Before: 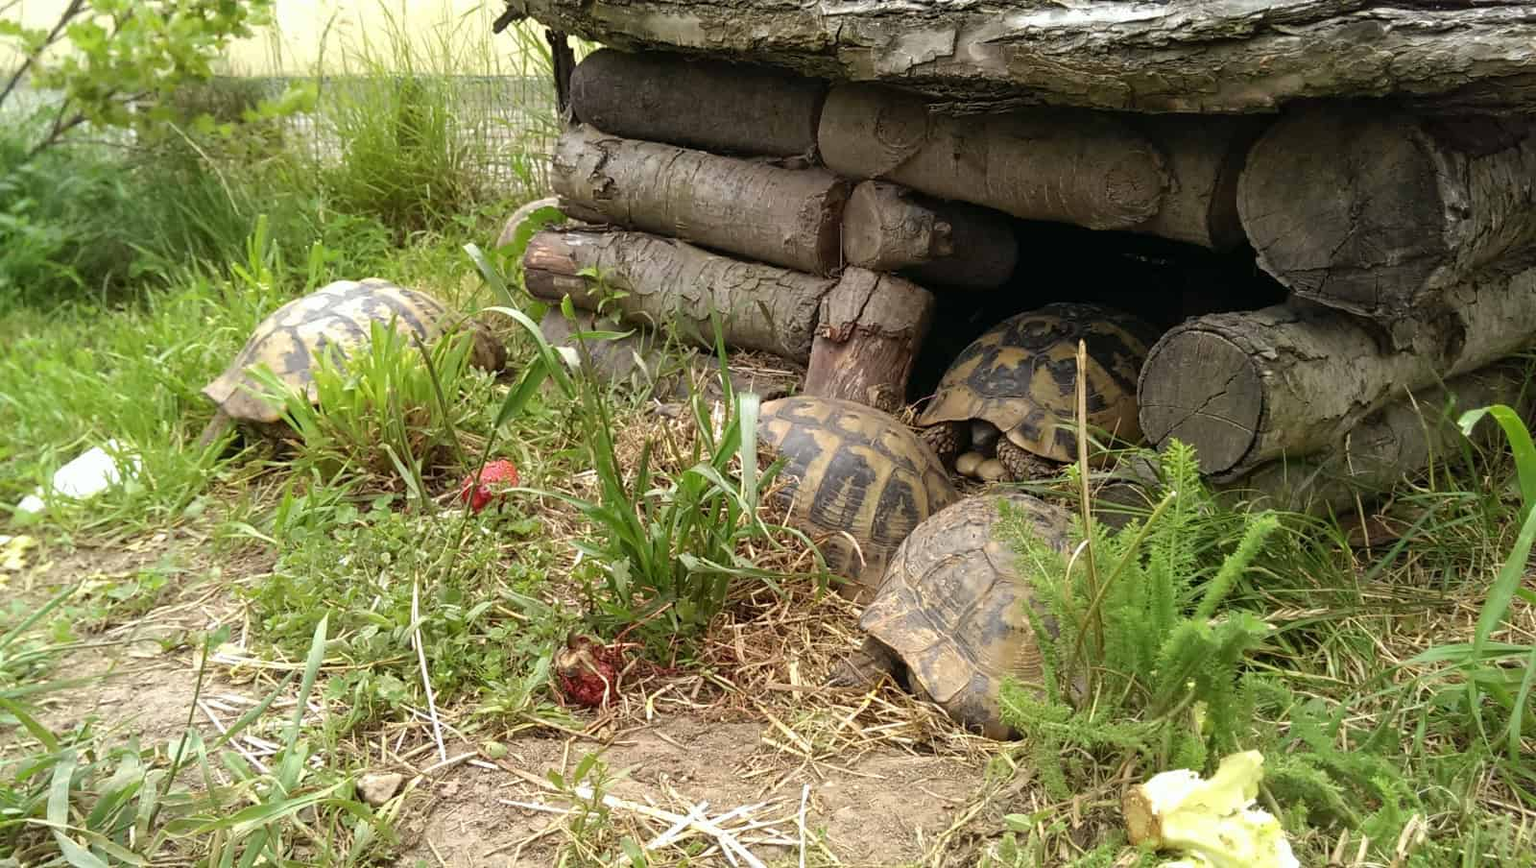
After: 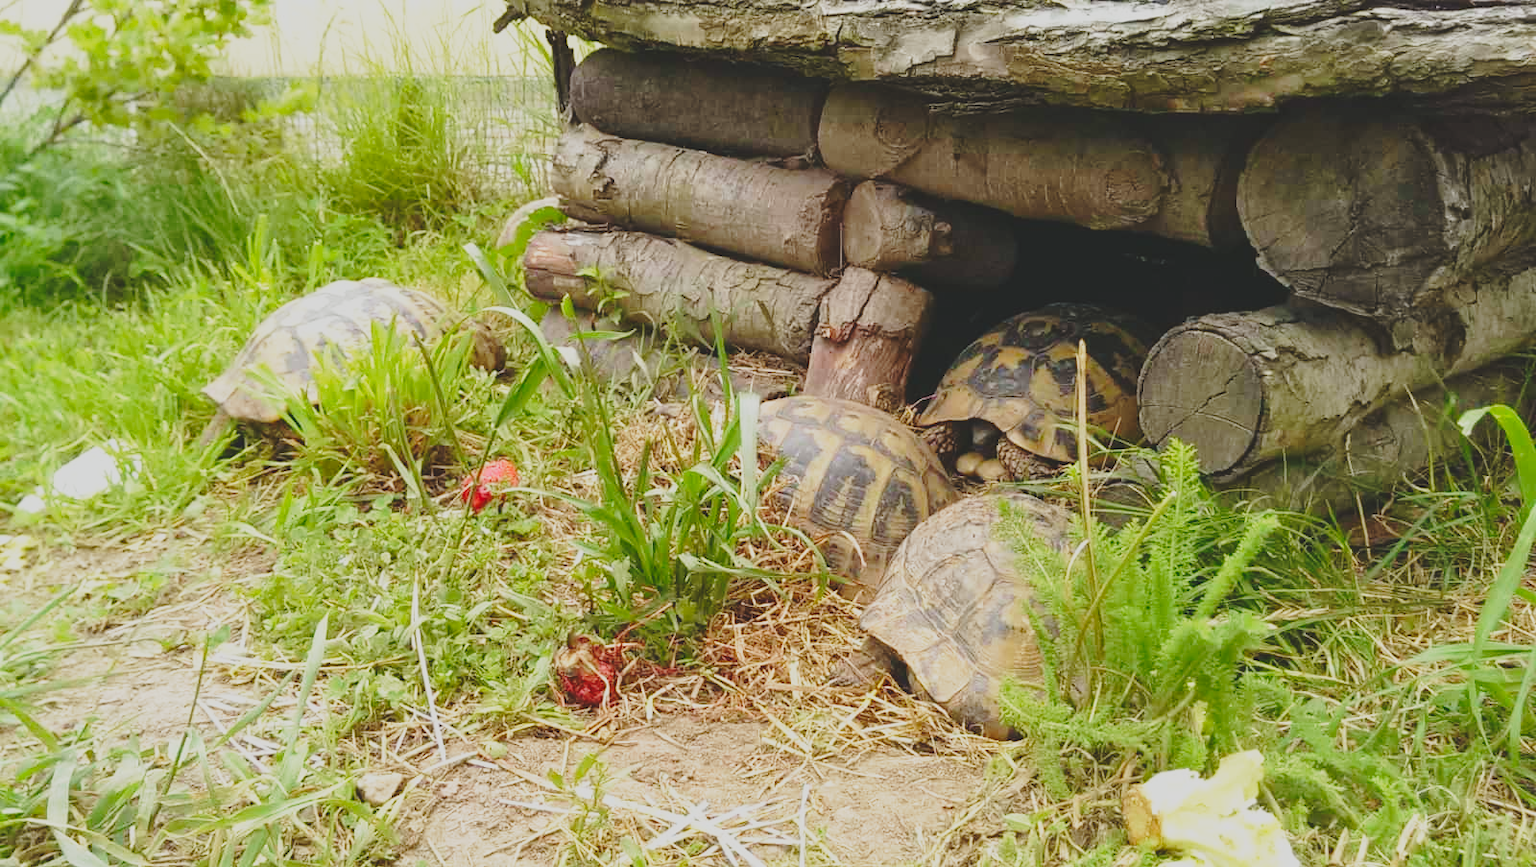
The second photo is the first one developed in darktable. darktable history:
base curve: curves: ch0 [(0, 0) (0.028, 0.03) (0.121, 0.232) (0.46, 0.748) (0.859, 0.968) (1, 1)], preserve colors none
contrast brightness saturation: contrast -0.28
